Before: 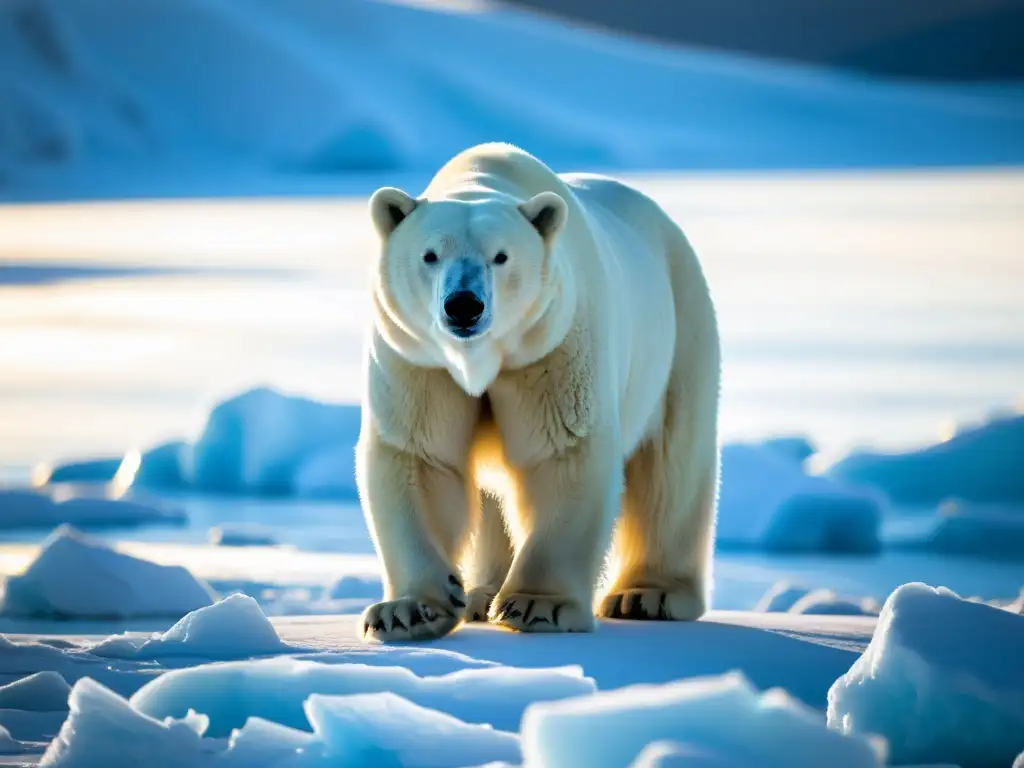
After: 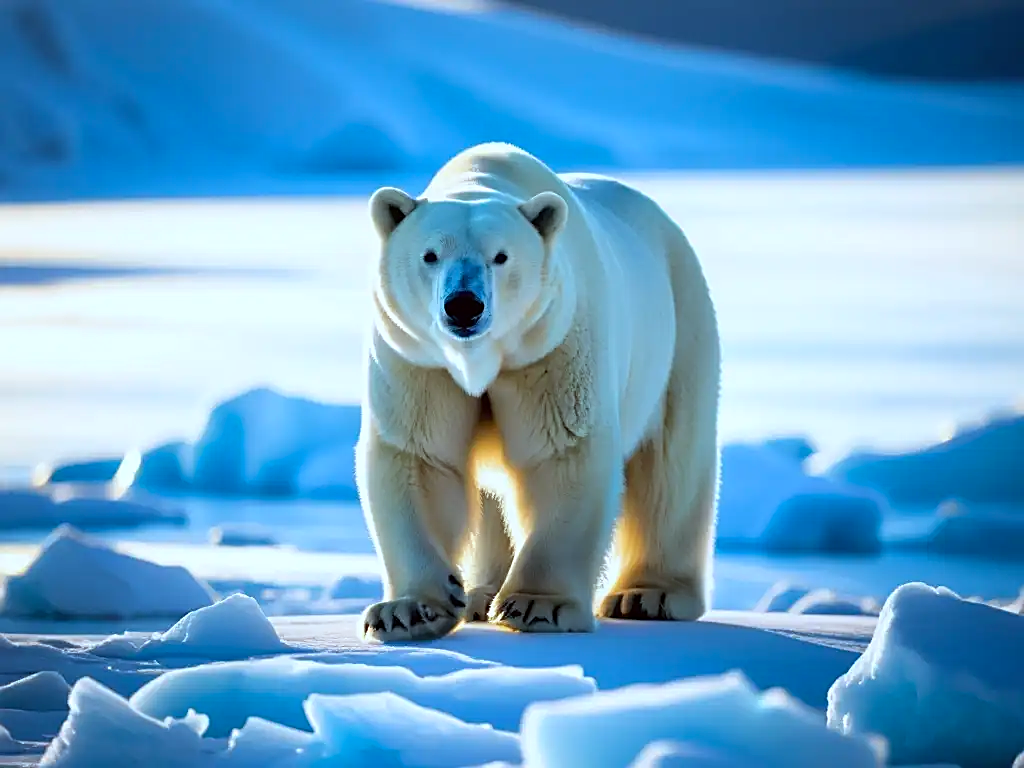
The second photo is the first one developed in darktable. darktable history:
color calibration: illuminant as shot in camera, x 0.378, y 0.381, temperature 4099.22 K
color correction: highlights a* -0.98, highlights b* 4.58, shadows a* 3.64
sharpen: on, module defaults
